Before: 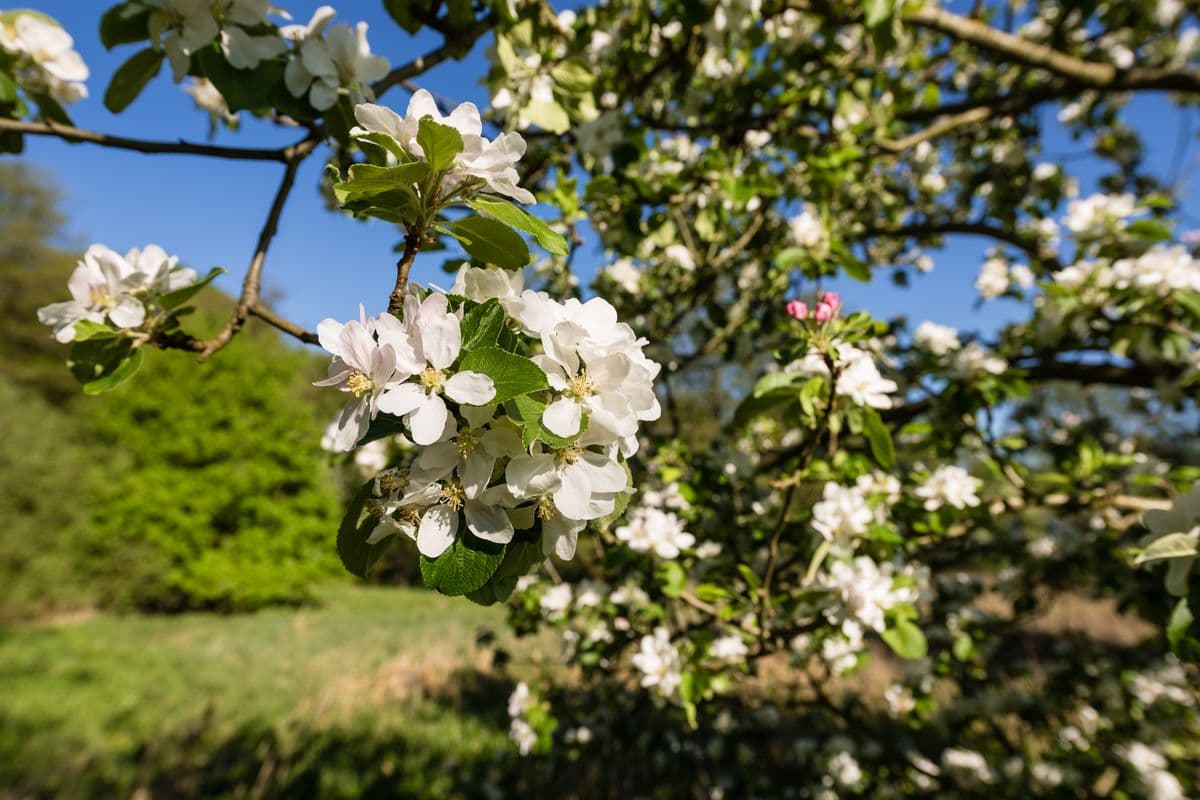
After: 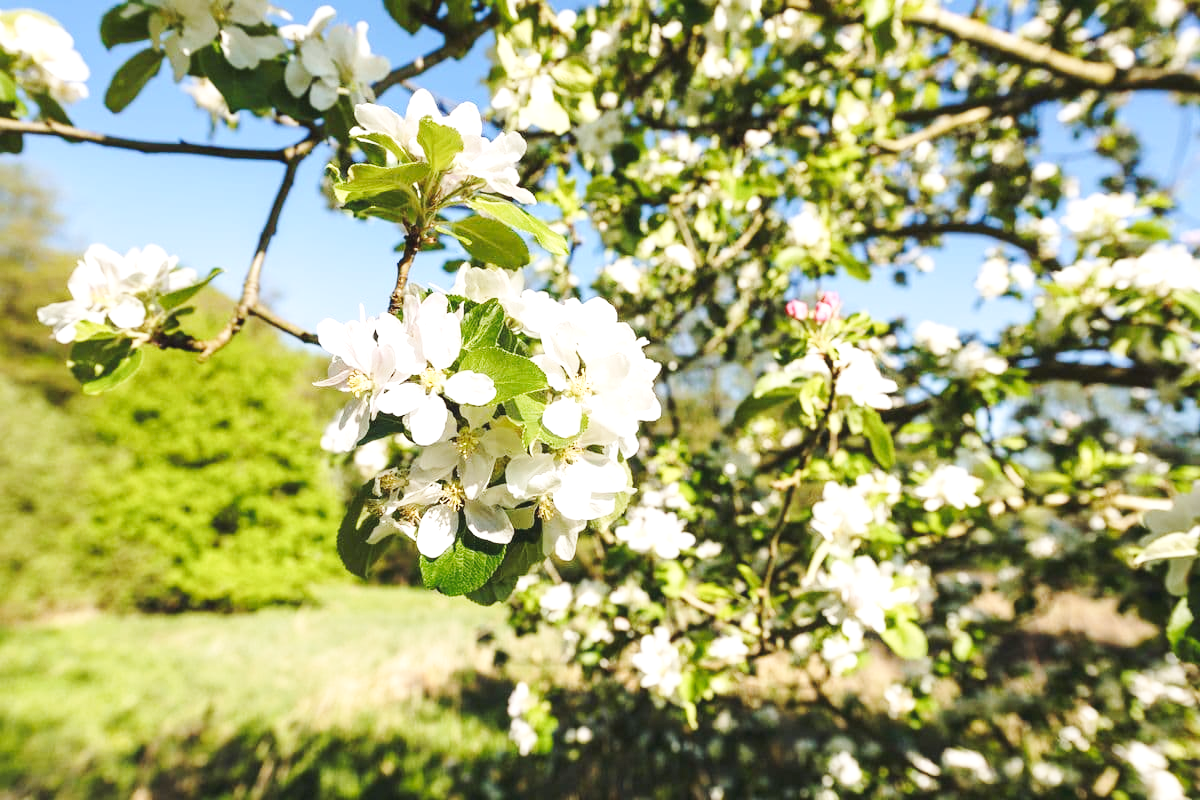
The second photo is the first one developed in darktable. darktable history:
exposure: exposure 0.781 EV, compensate highlight preservation false
base curve: curves: ch0 [(0, 0.007) (0.028, 0.063) (0.121, 0.311) (0.46, 0.743) (0.859, 0.957) (1, 1)], preserve colors none
